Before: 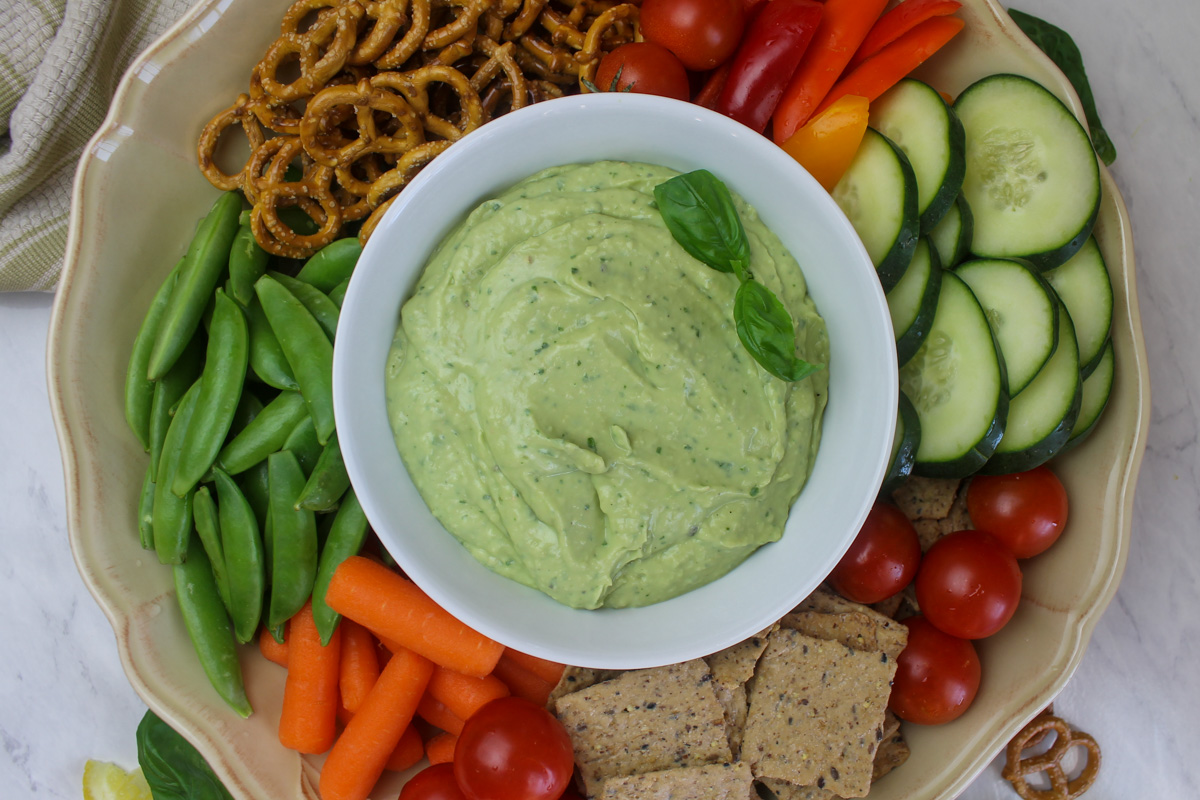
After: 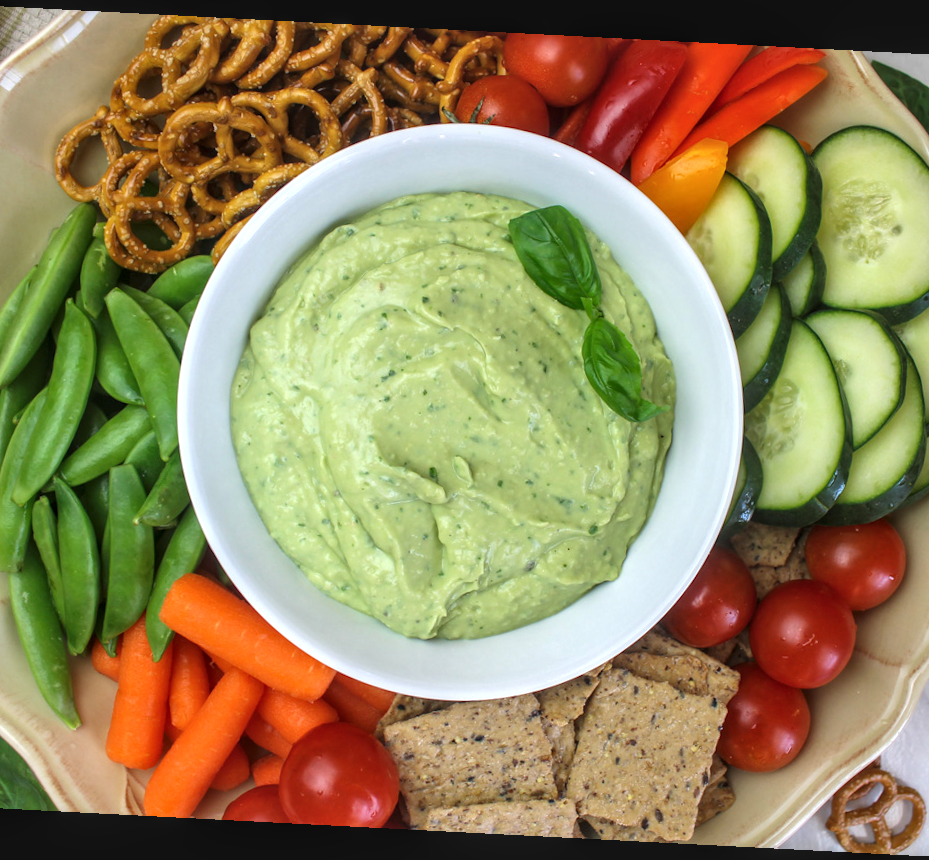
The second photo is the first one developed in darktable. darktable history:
crop and rotate: angle -2.97°, left 14.232%, top 0.023%, right 10.777%, bottom 0.038%
local contrast: on, module defaults
exposure: black level correction -0.002, exposure 0.709 EV, compensate highlight preservation false
